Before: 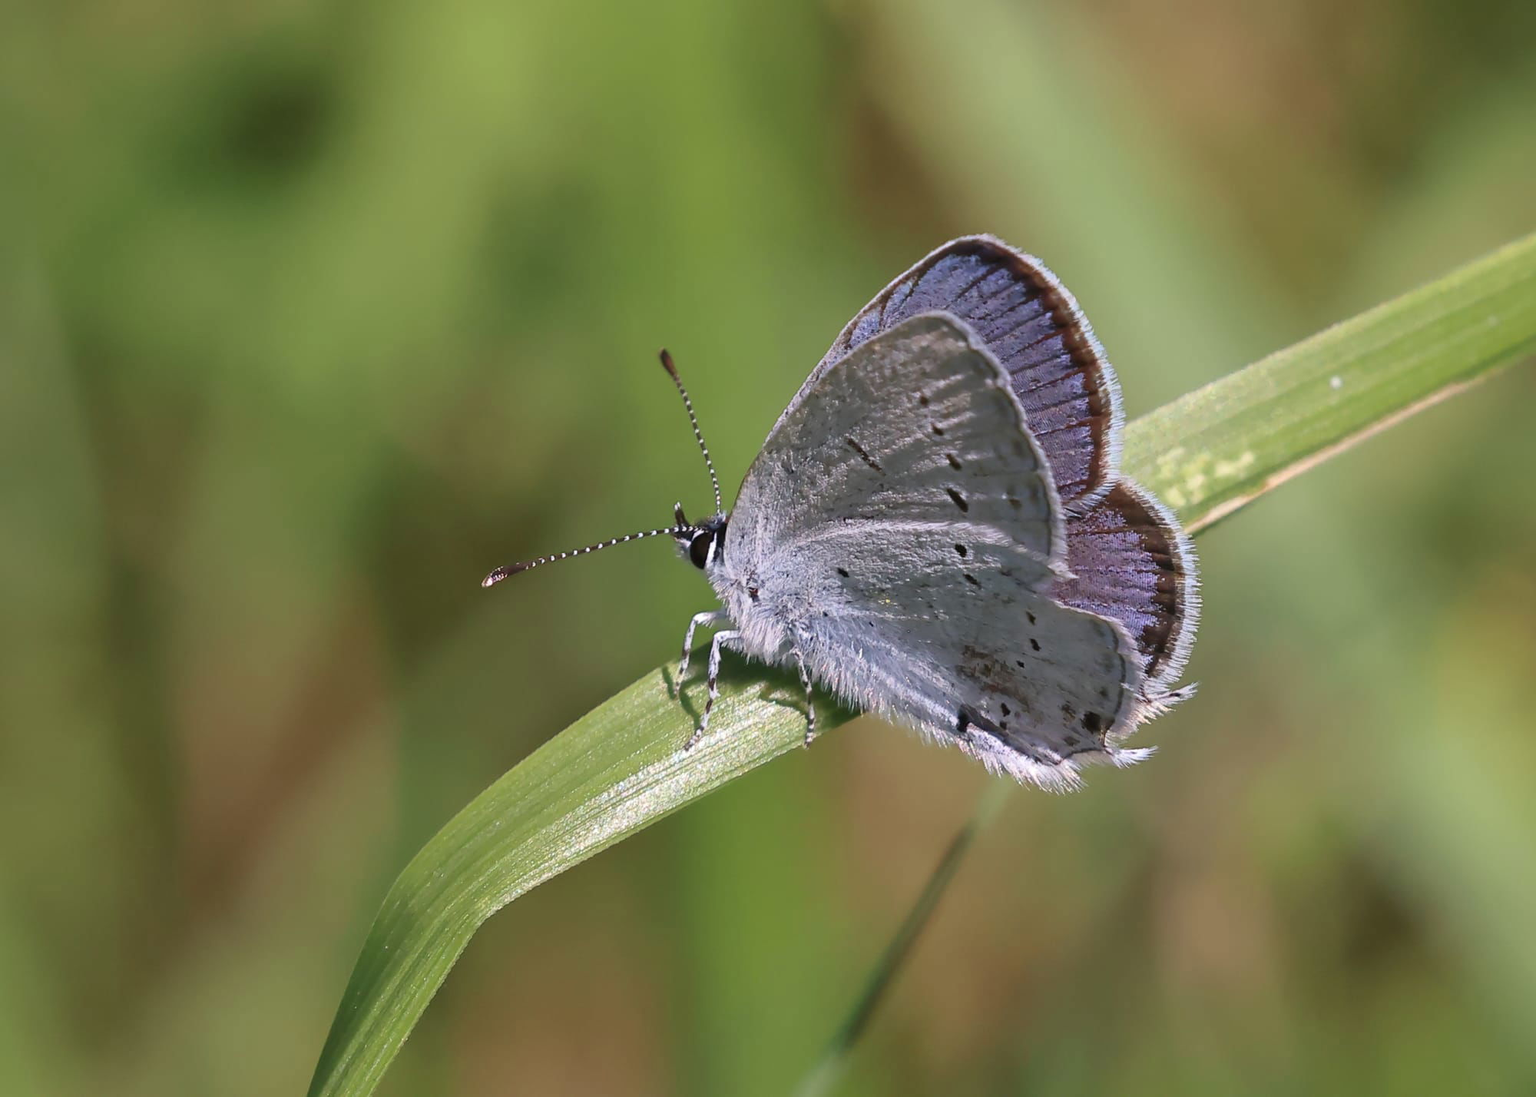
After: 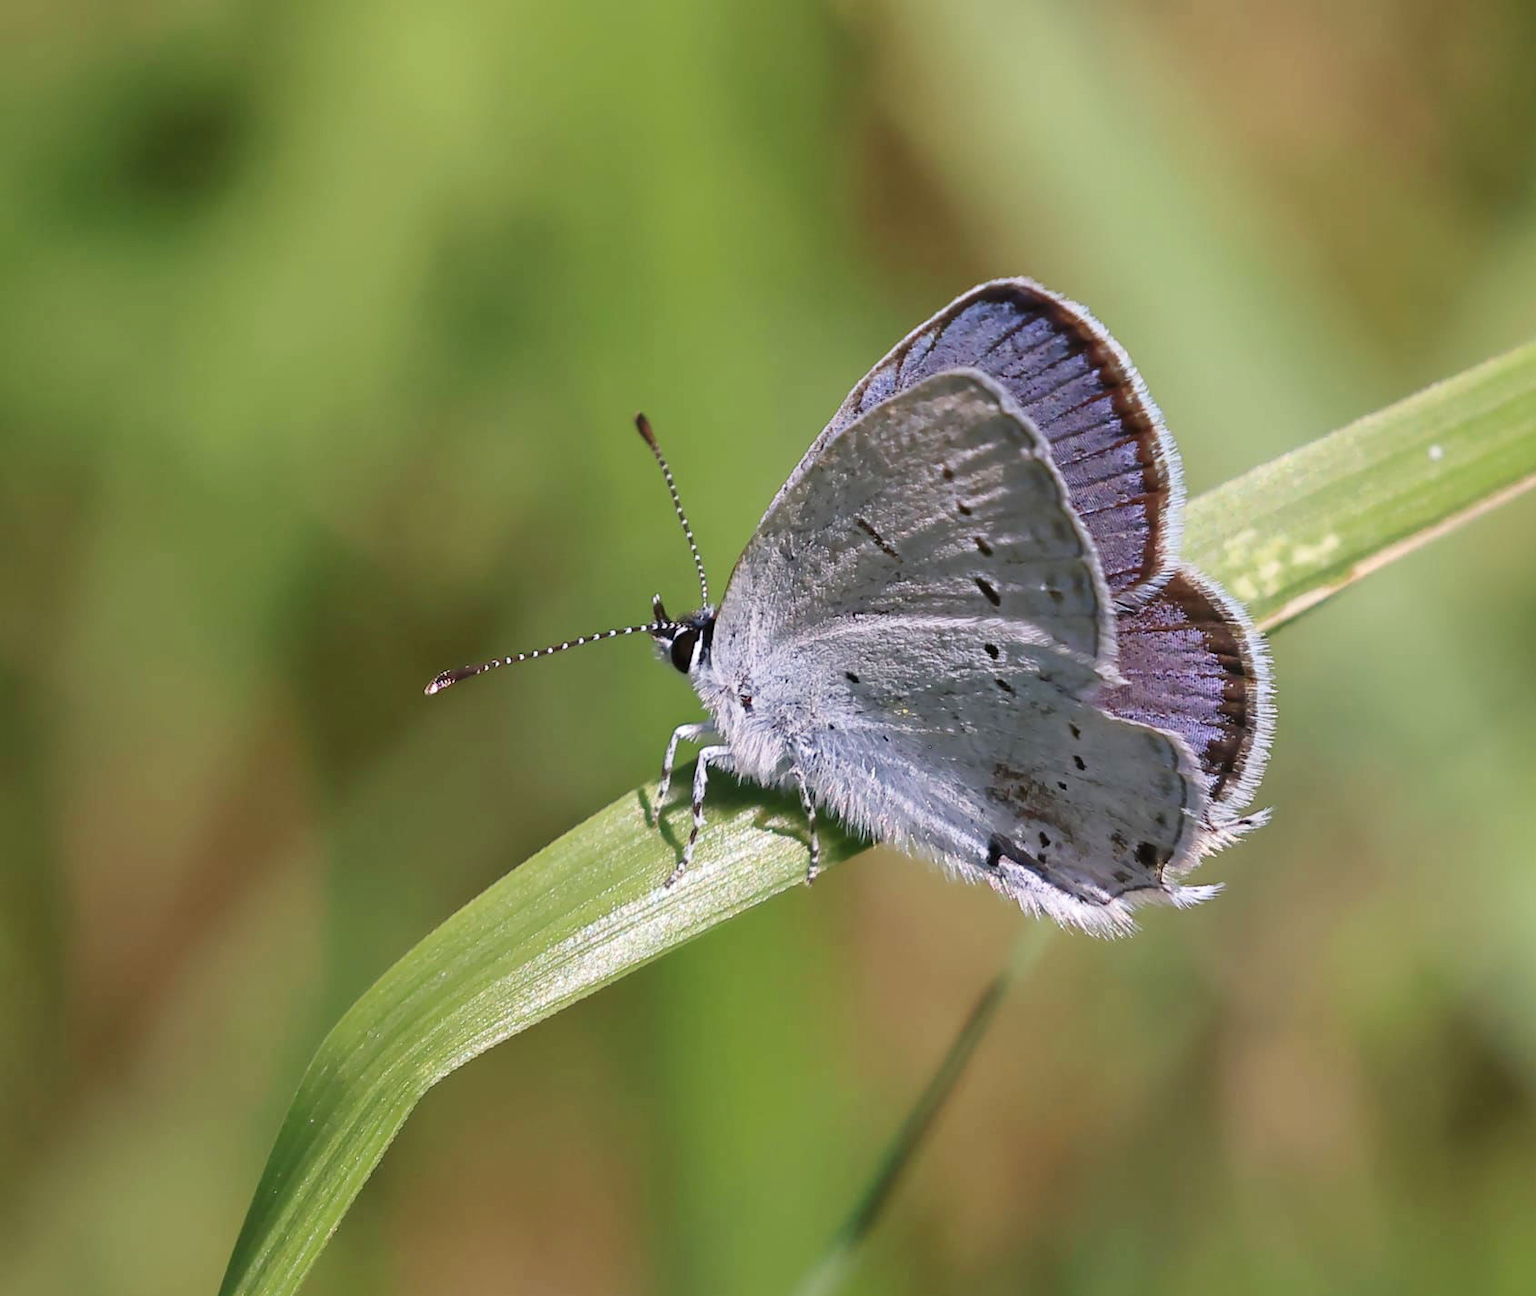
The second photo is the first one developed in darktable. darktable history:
tone curve: curves: ch0 [(0, 0) (0.004, 0.002) (0.02, 0.013) (0.218, 0.218) (0.664, 0.718) (0.832, 0.873) (1, 1)], preserve colors none
crop: left 8.005%, right 7.47%
color correction: highlights b* -0.007
